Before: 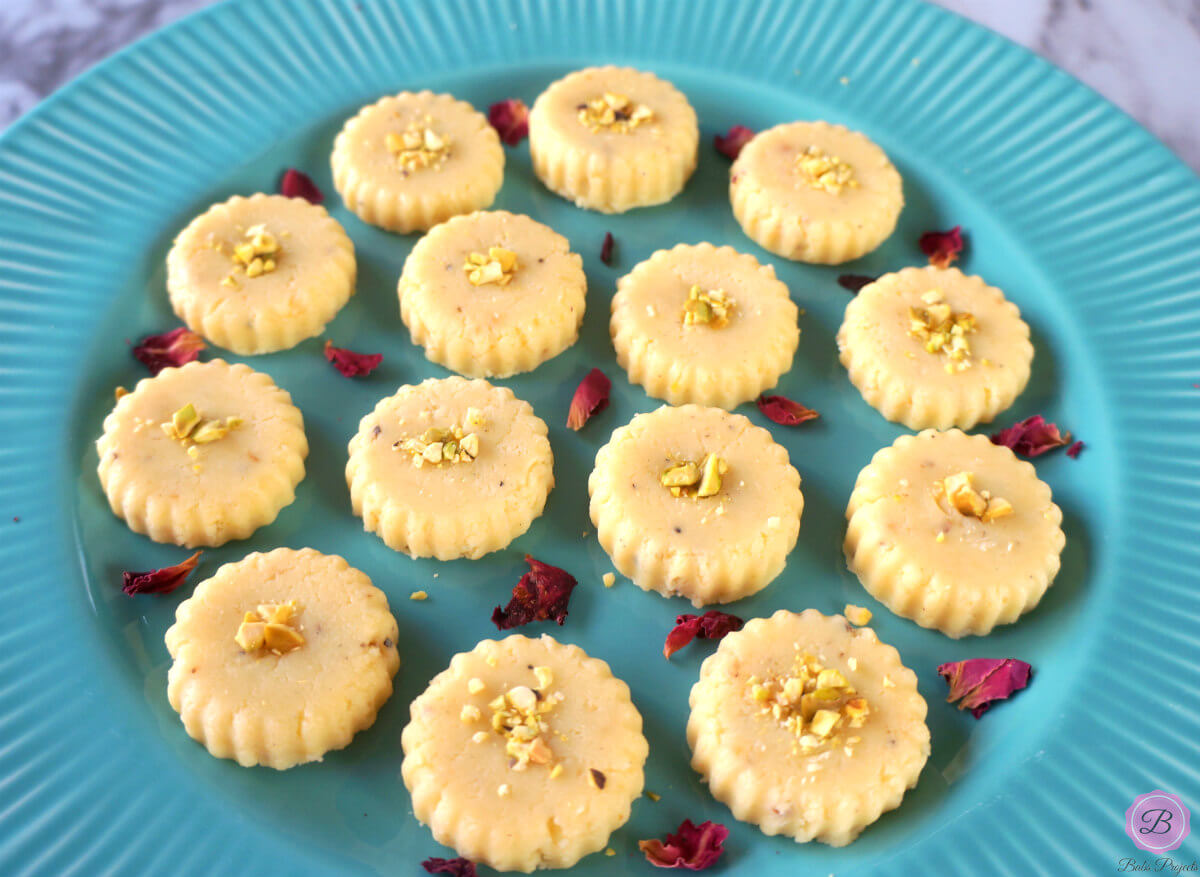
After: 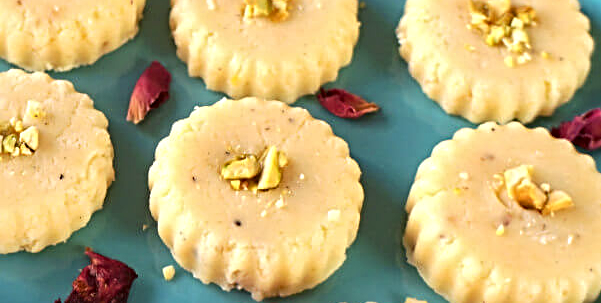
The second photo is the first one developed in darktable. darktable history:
sharpen: radius 3.108
crop: left 36.695%, top 35.055%, right 13.216%, bottom 30.36%
contrast equalizer: octaves 7, y [[0.5, 0.501, 0.525, 0.597, 0.58, 0.514], [0.5 ×6], [0.5 ×6], [0 ×6], [0 ×6]]
